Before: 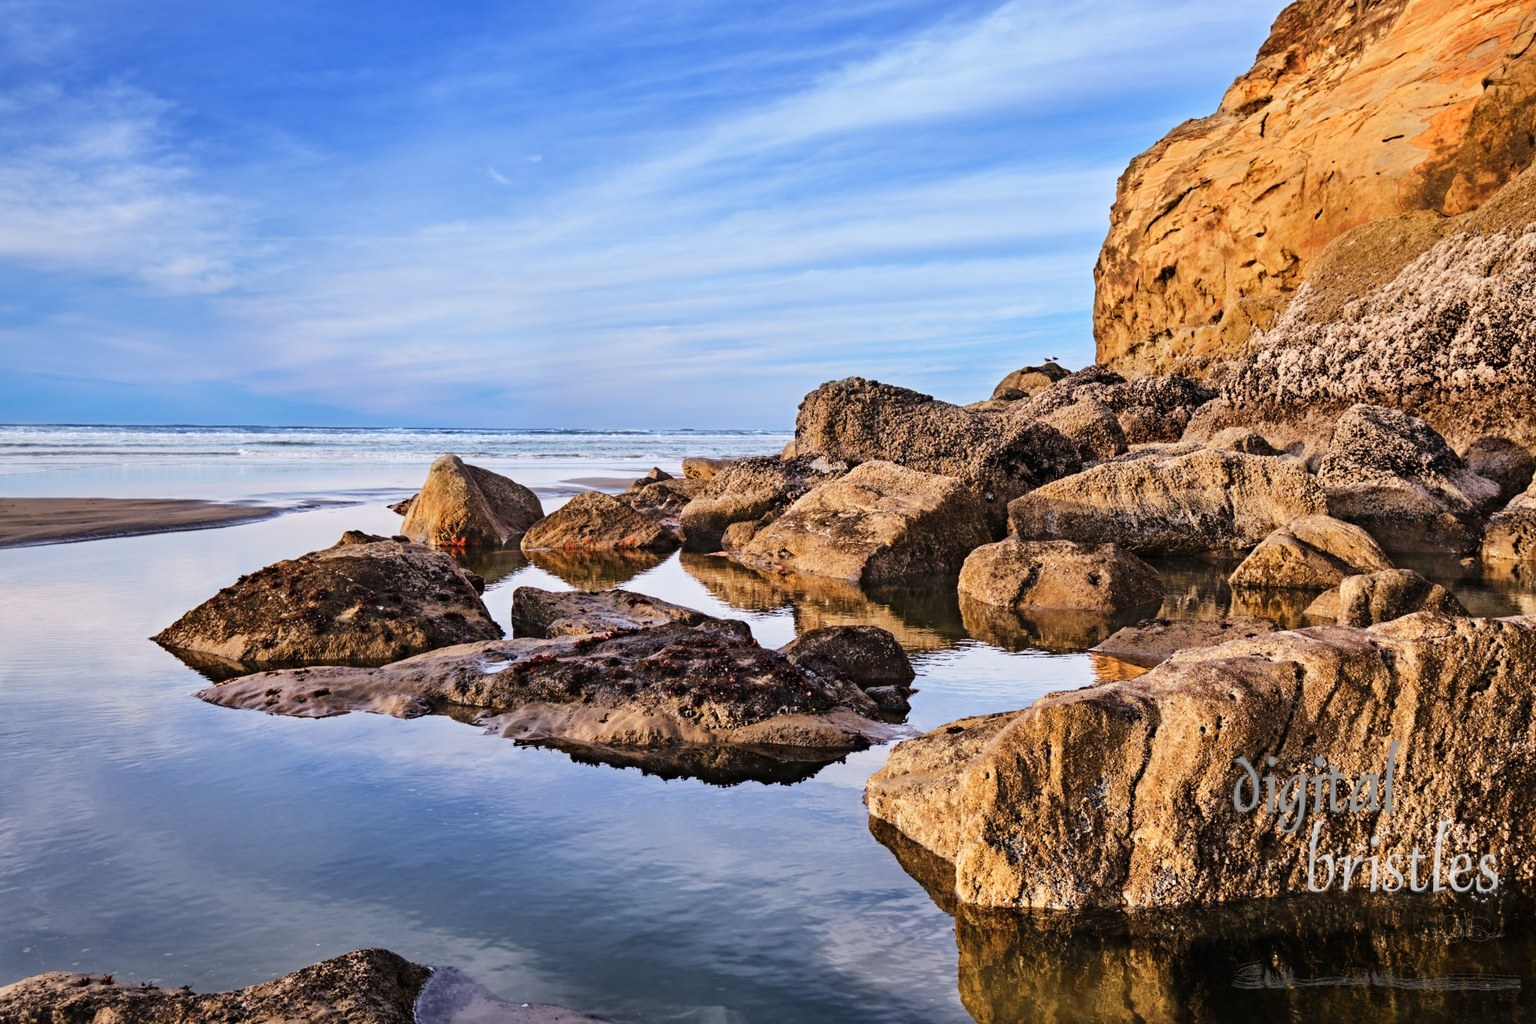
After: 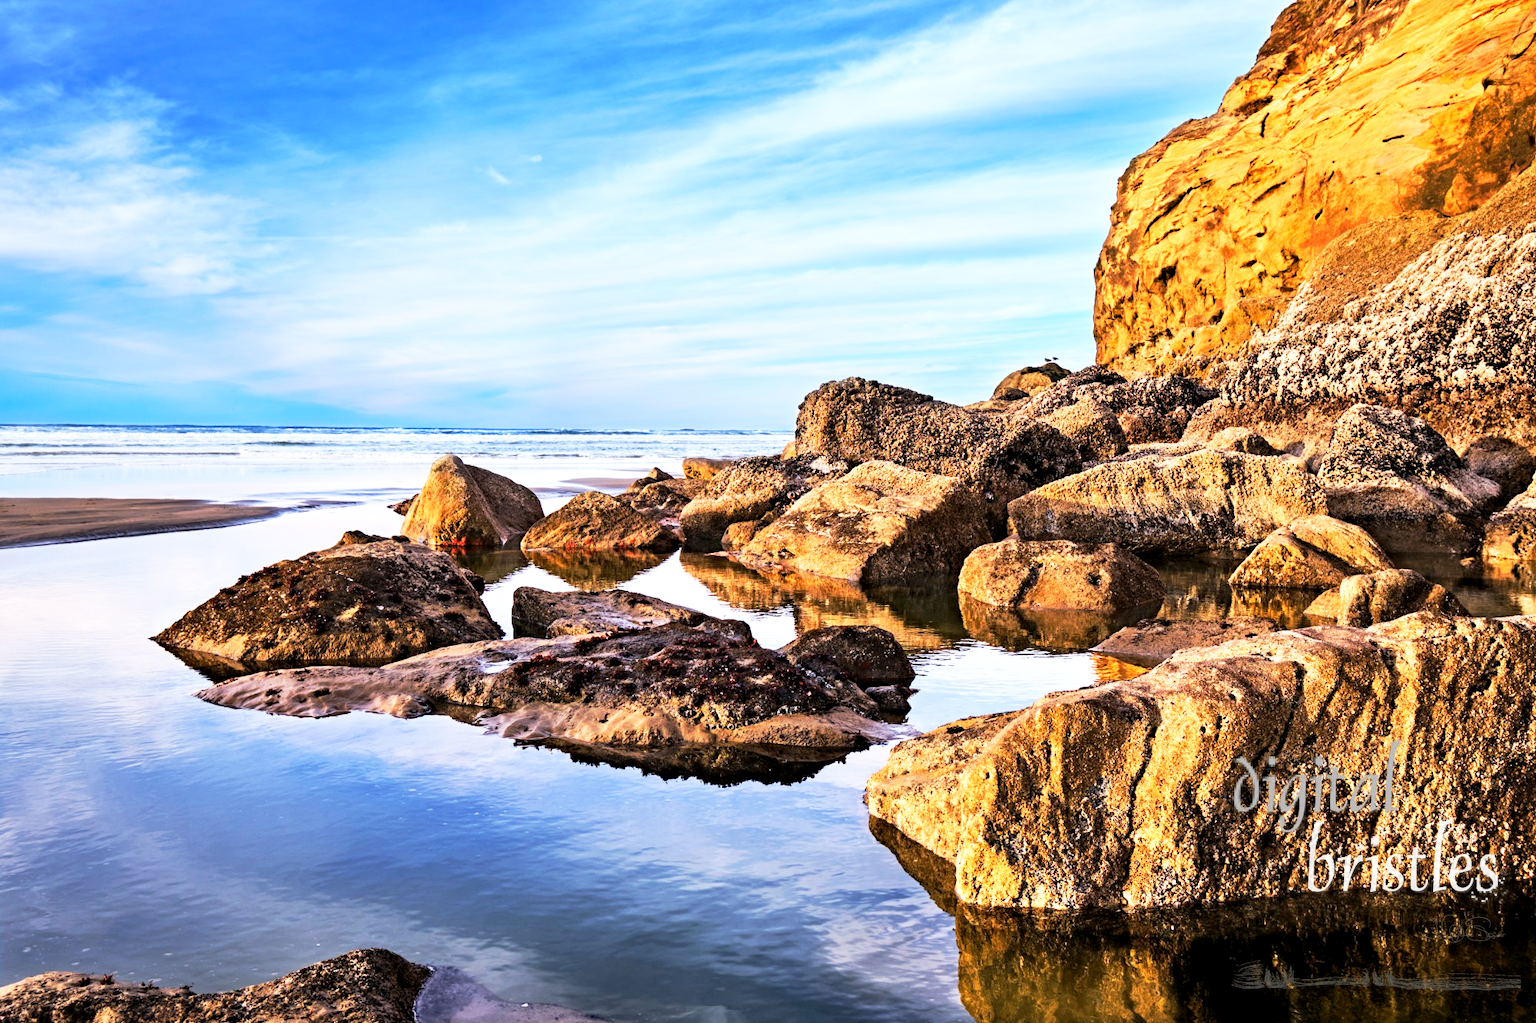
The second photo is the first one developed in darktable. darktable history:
color balance rgb: global offset › luminance -0.512%, perceptual saturation grading › global saturation 0.274%, global vibrance 20%
exposure: black level correction 0.001, exposure 0.5 EV, compensate highlight preservation false
base curve: curves: ch0 [(0, 0) (0.257, 0.25) (0.482, 0.586) (0.757, 0.871) (1, 1)], exposure shift 0.581, preserve colors none
